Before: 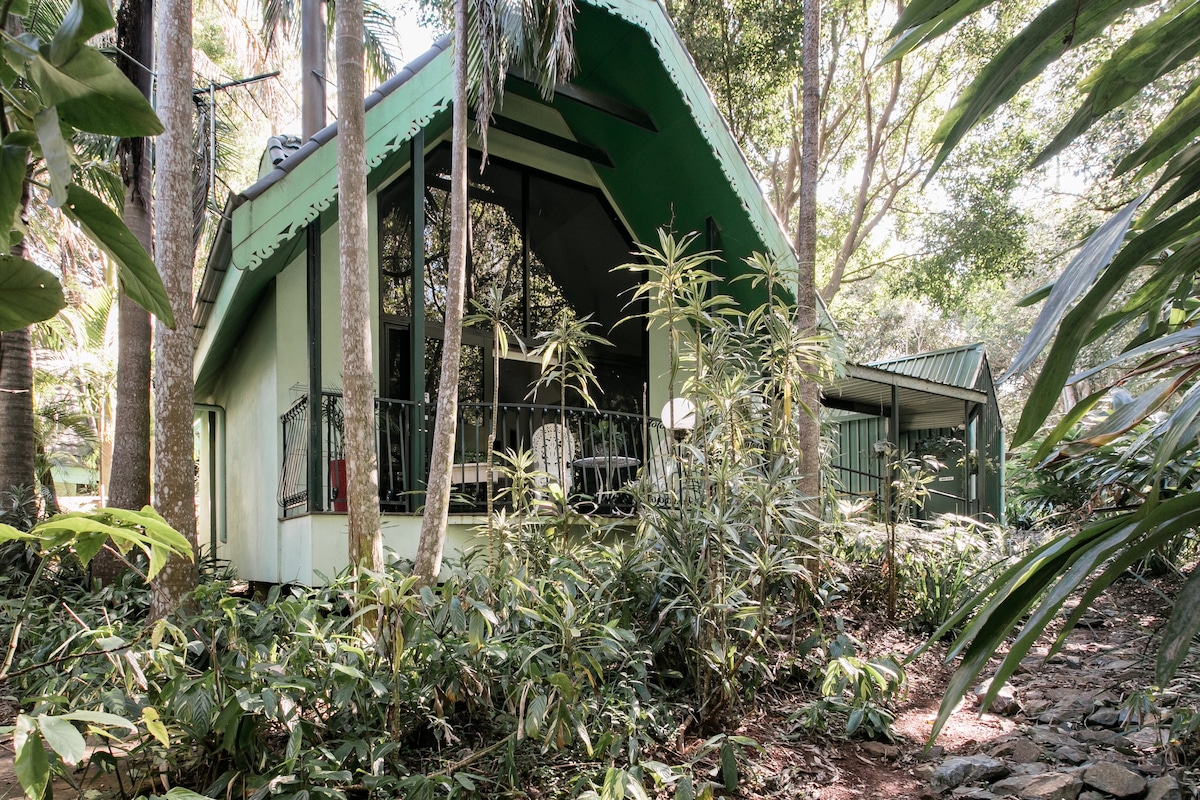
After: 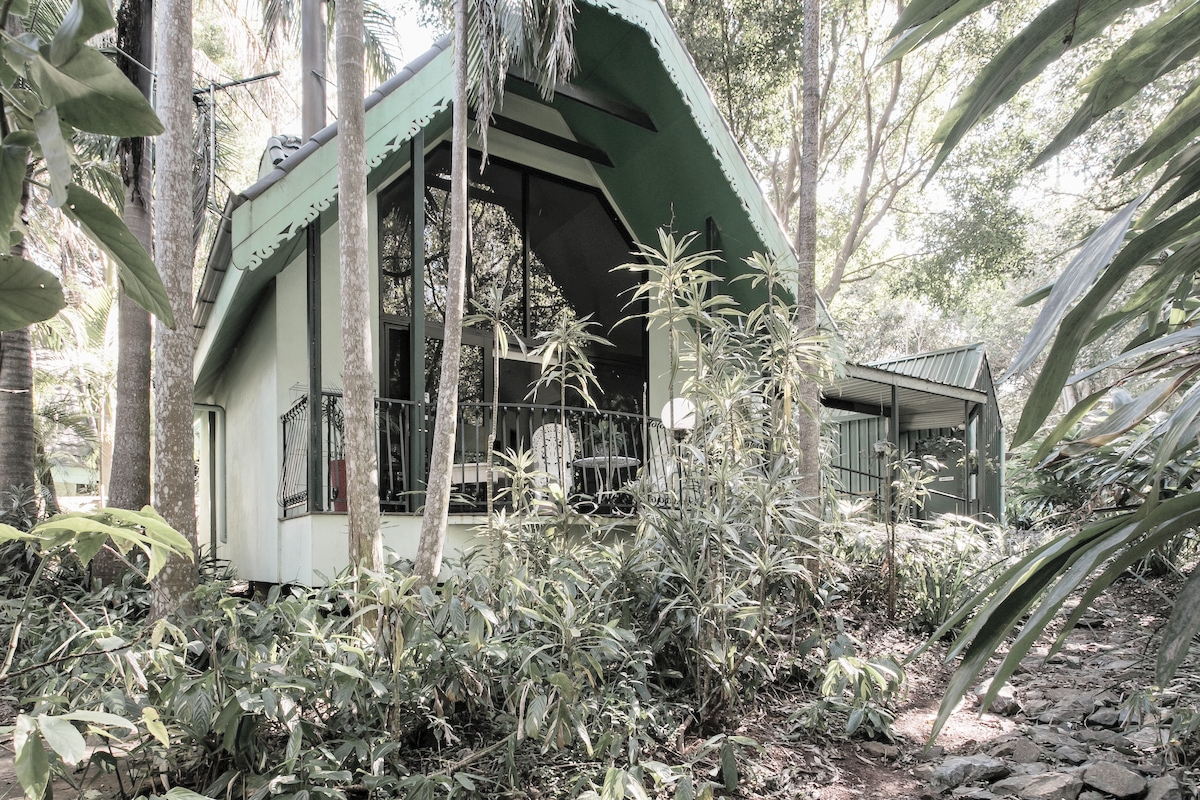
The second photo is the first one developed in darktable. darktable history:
contrast brightness saturation: brightness 0.18, saturation -0.486
